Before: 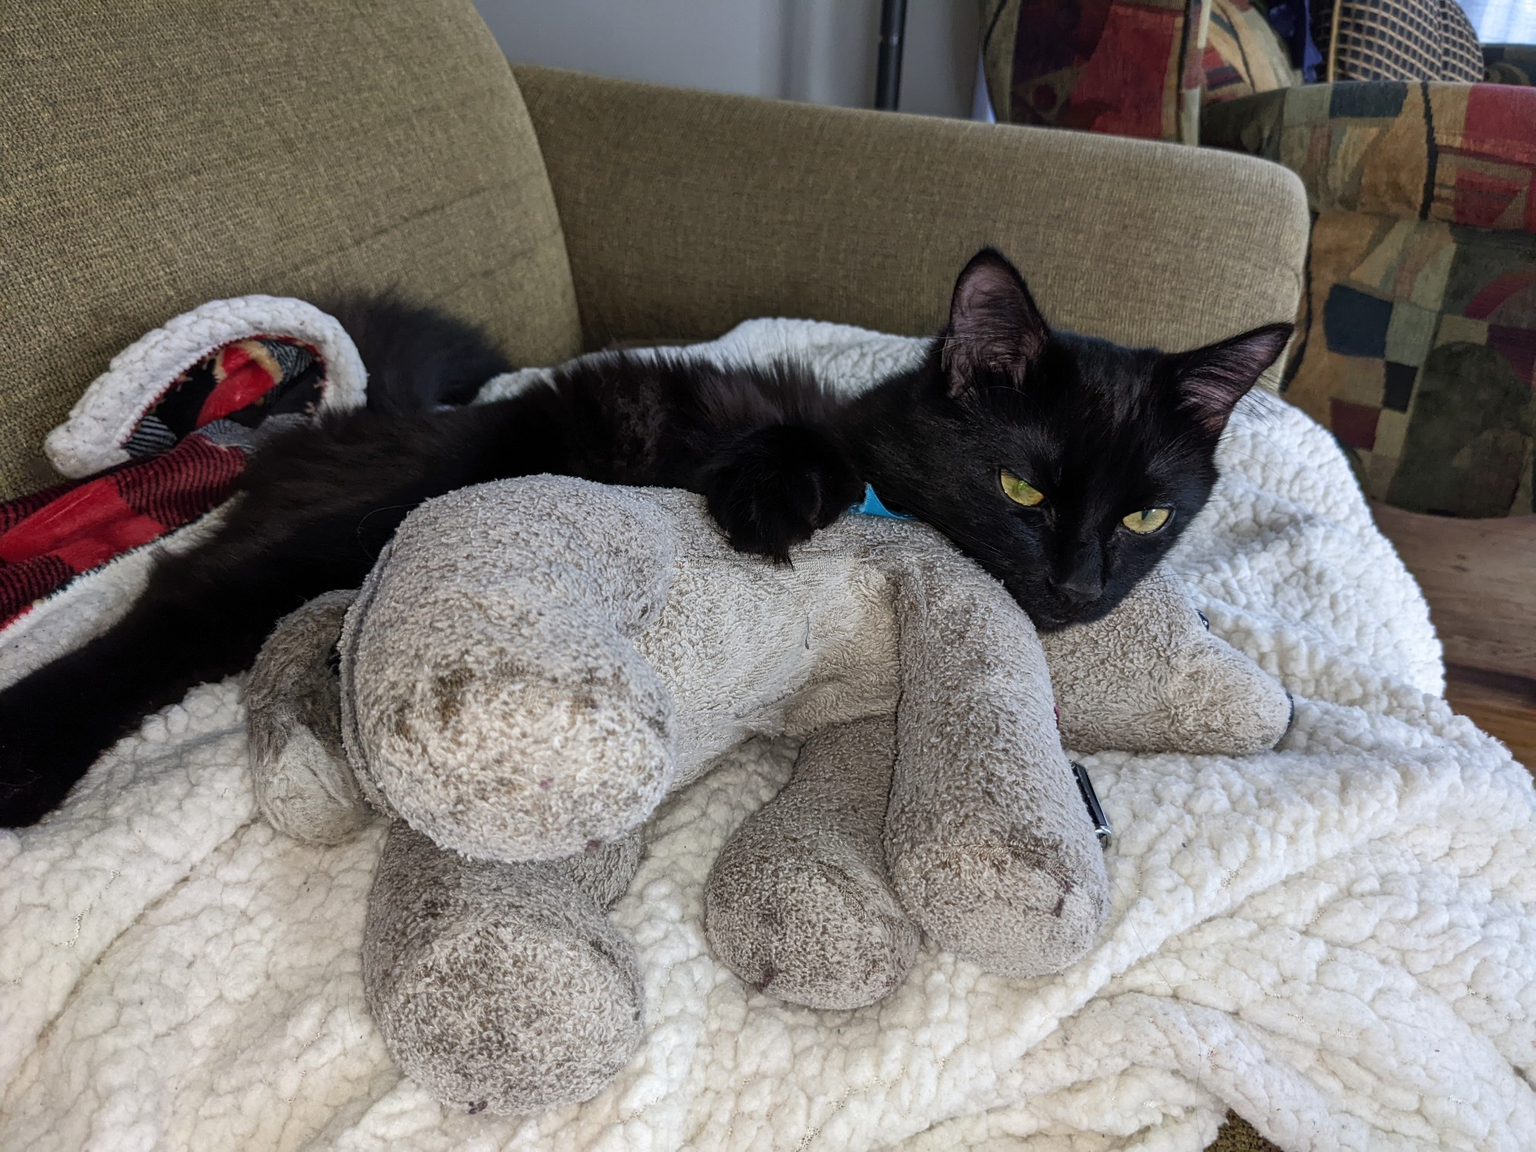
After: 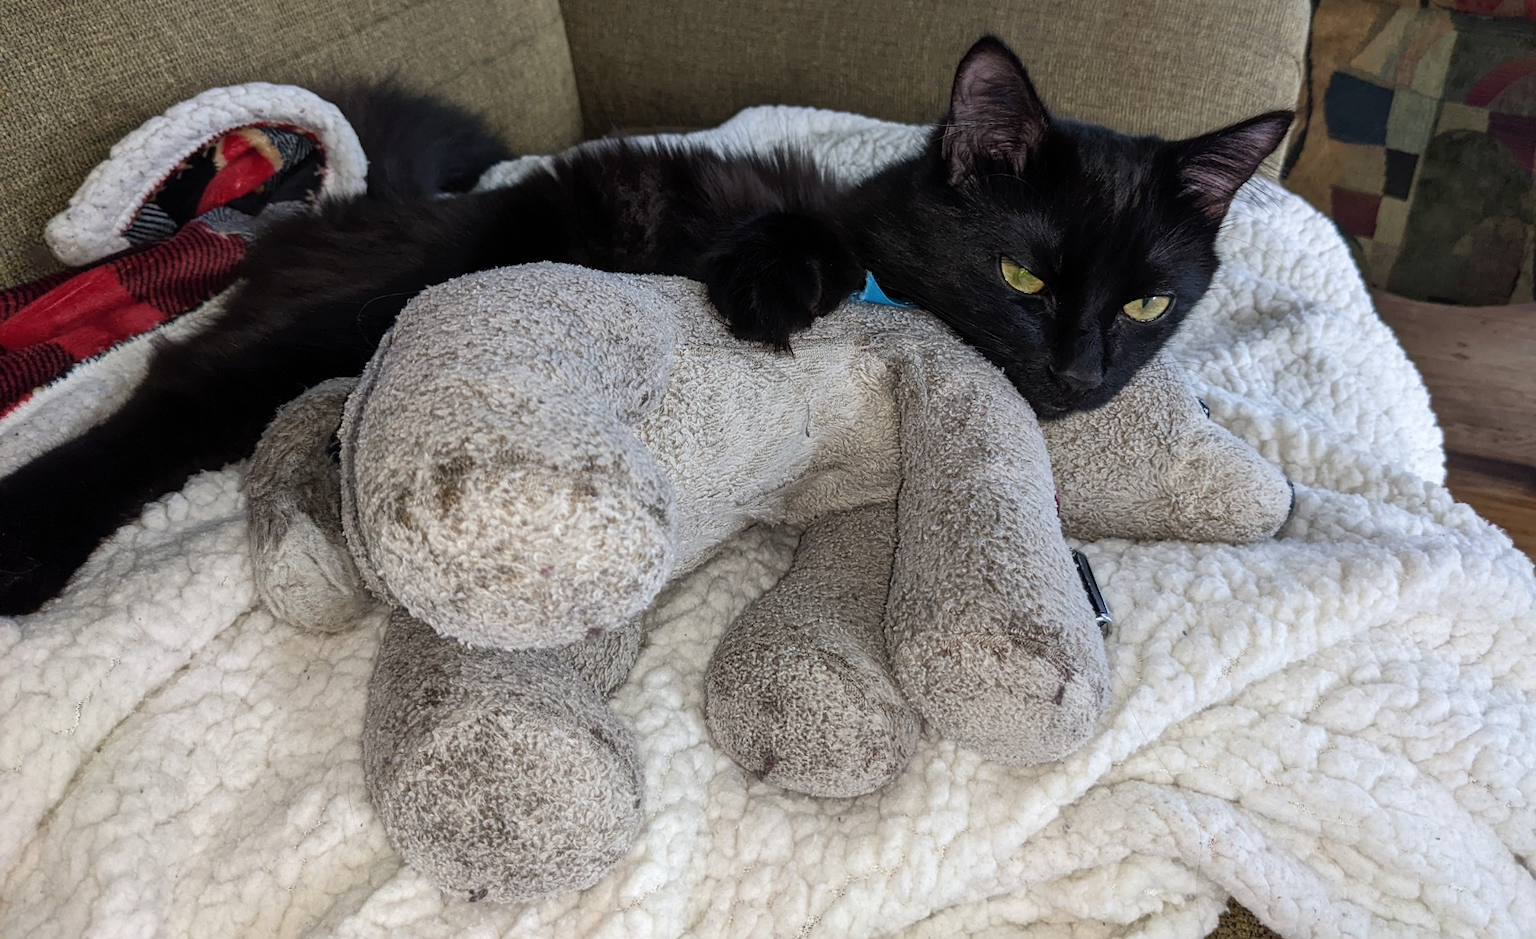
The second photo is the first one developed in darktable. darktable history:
crop and rotate: top 18.455%
